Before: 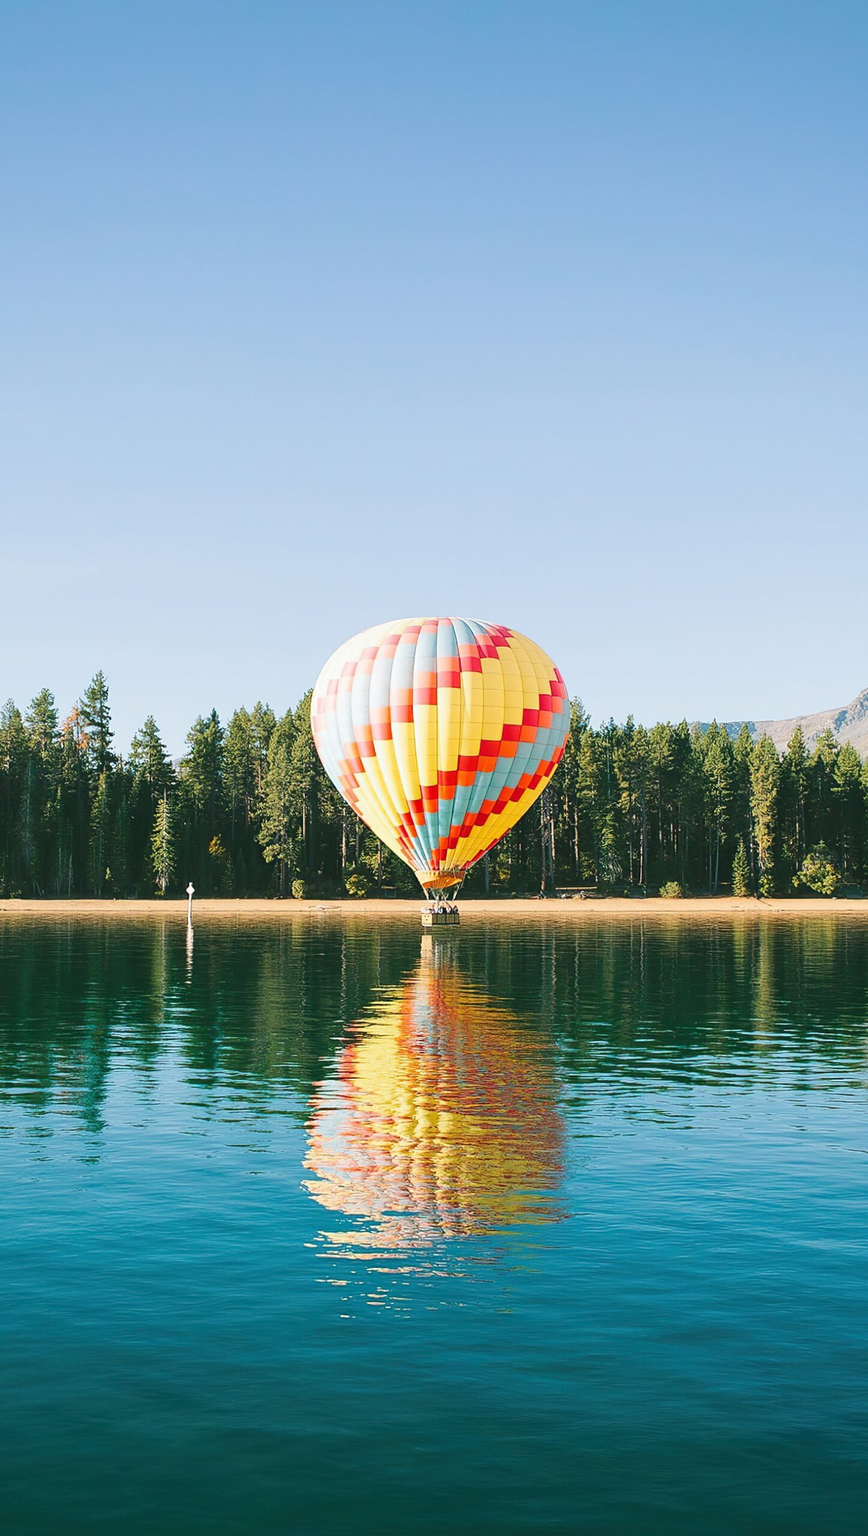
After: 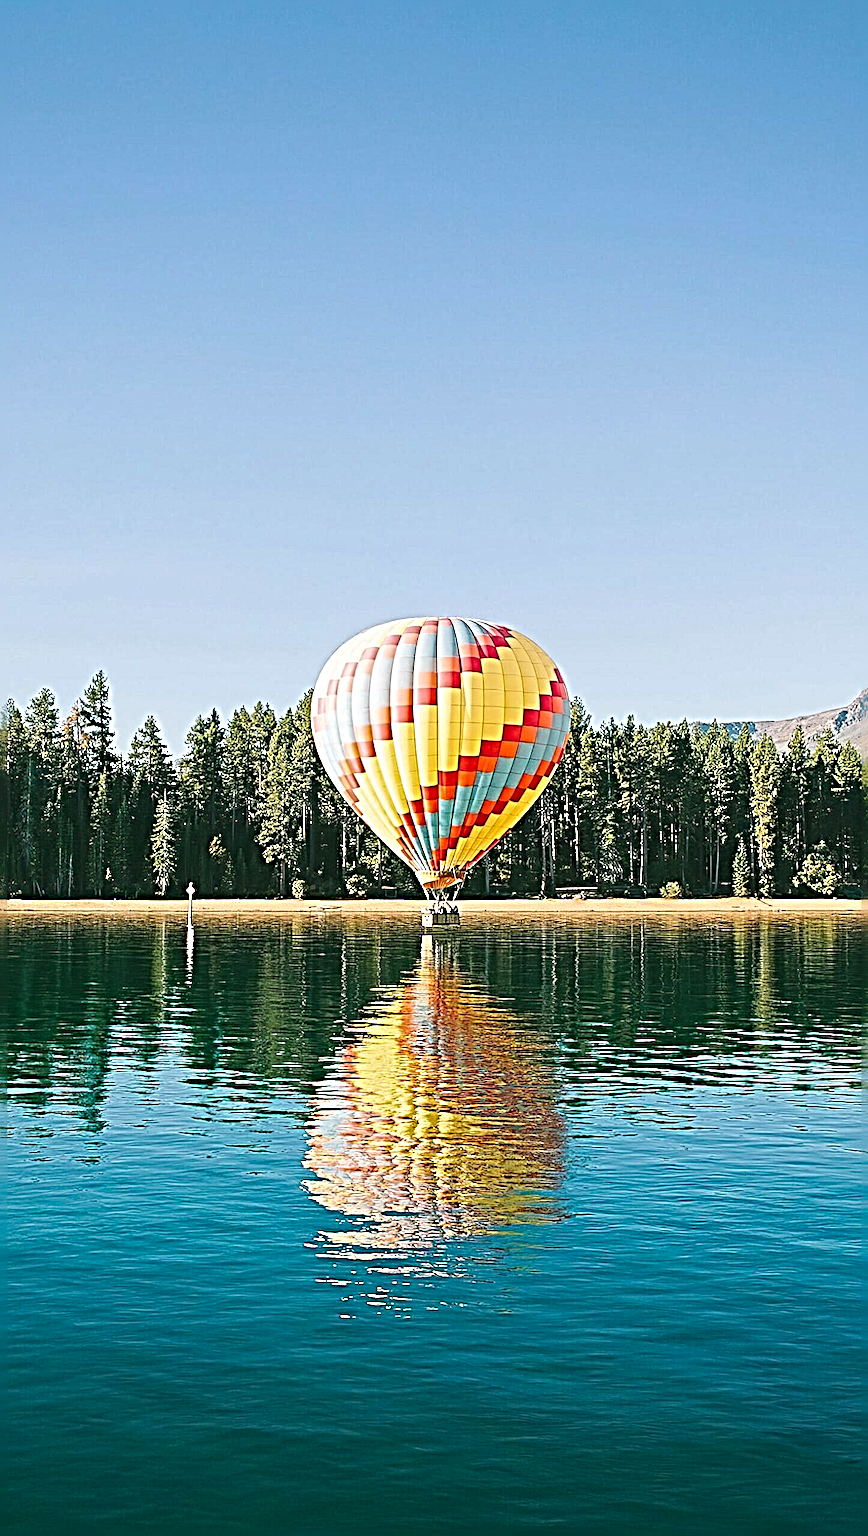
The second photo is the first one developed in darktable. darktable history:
sharpen: radius 6.295, amount 1.797, threshold 0.057
haze removal: compatibility mode true
